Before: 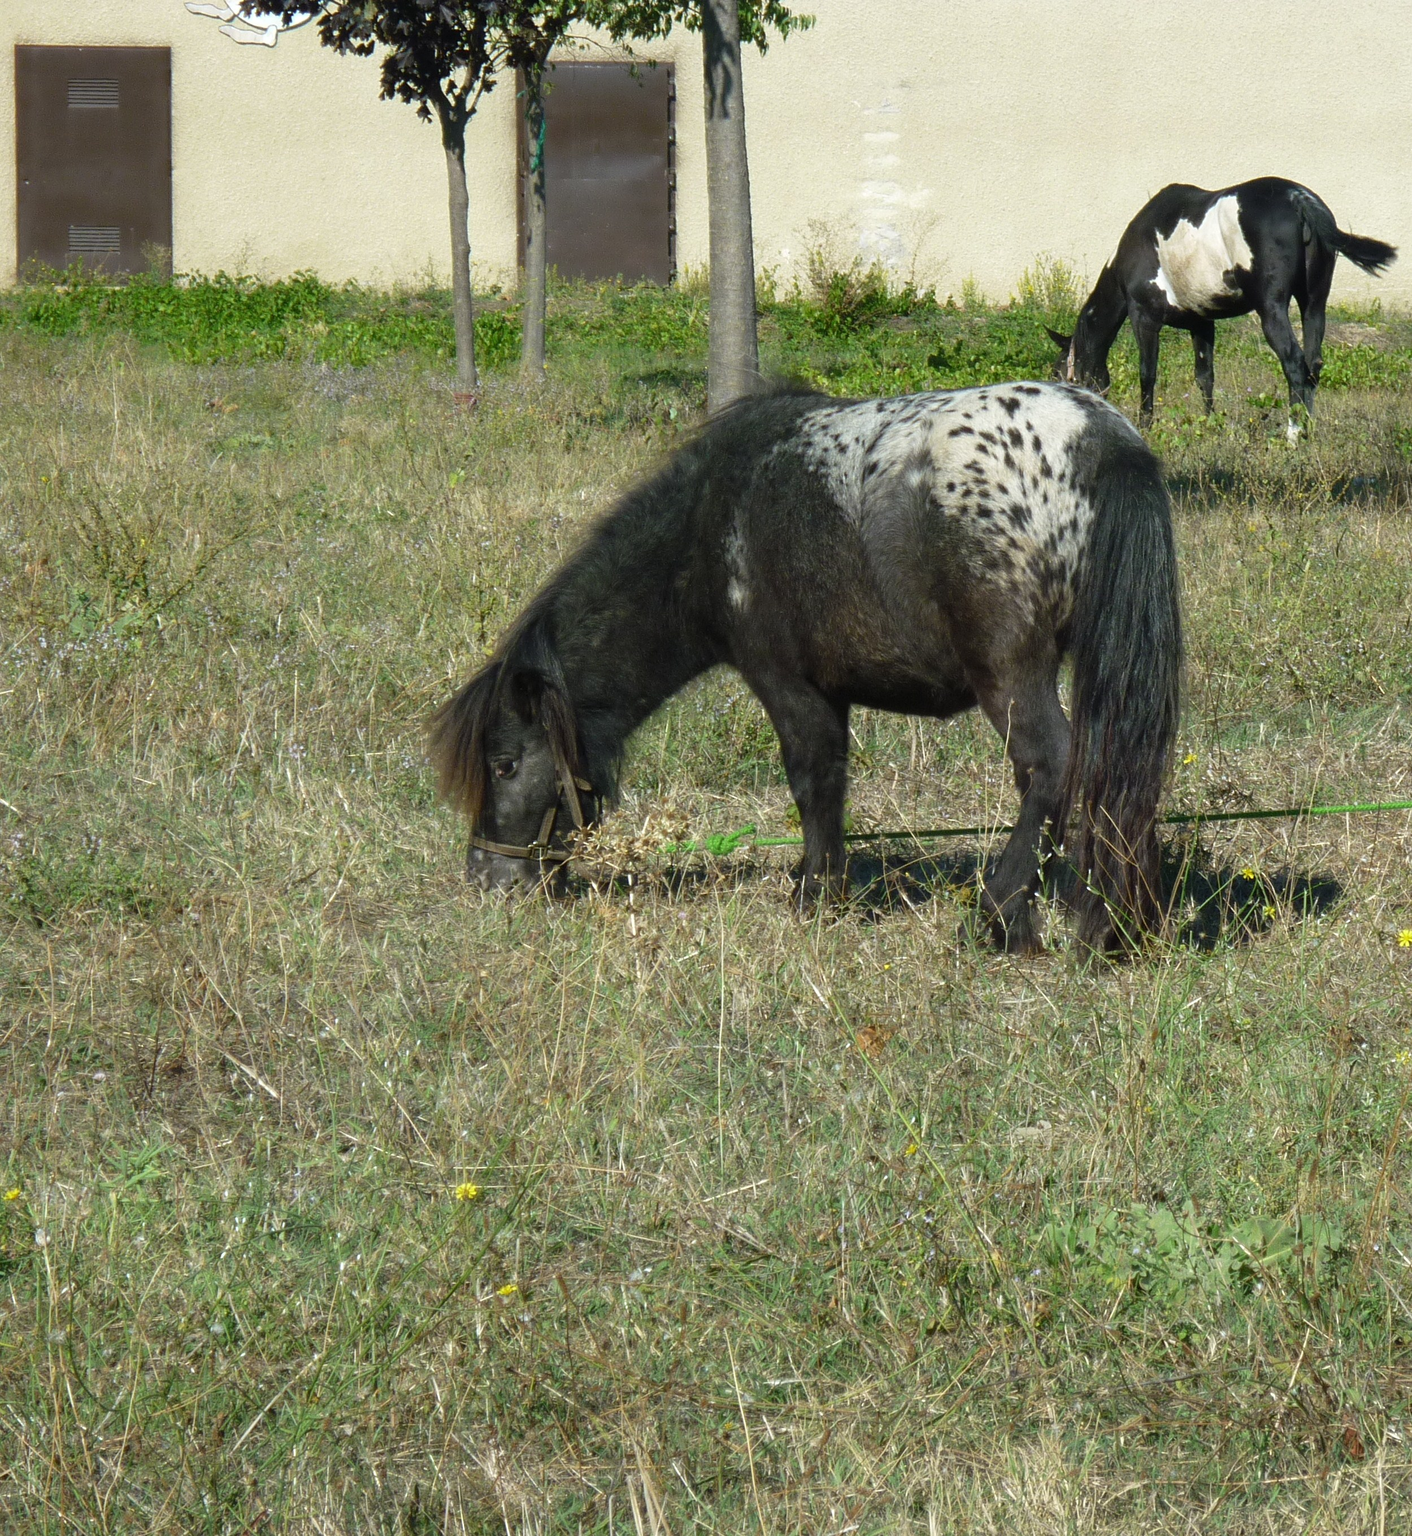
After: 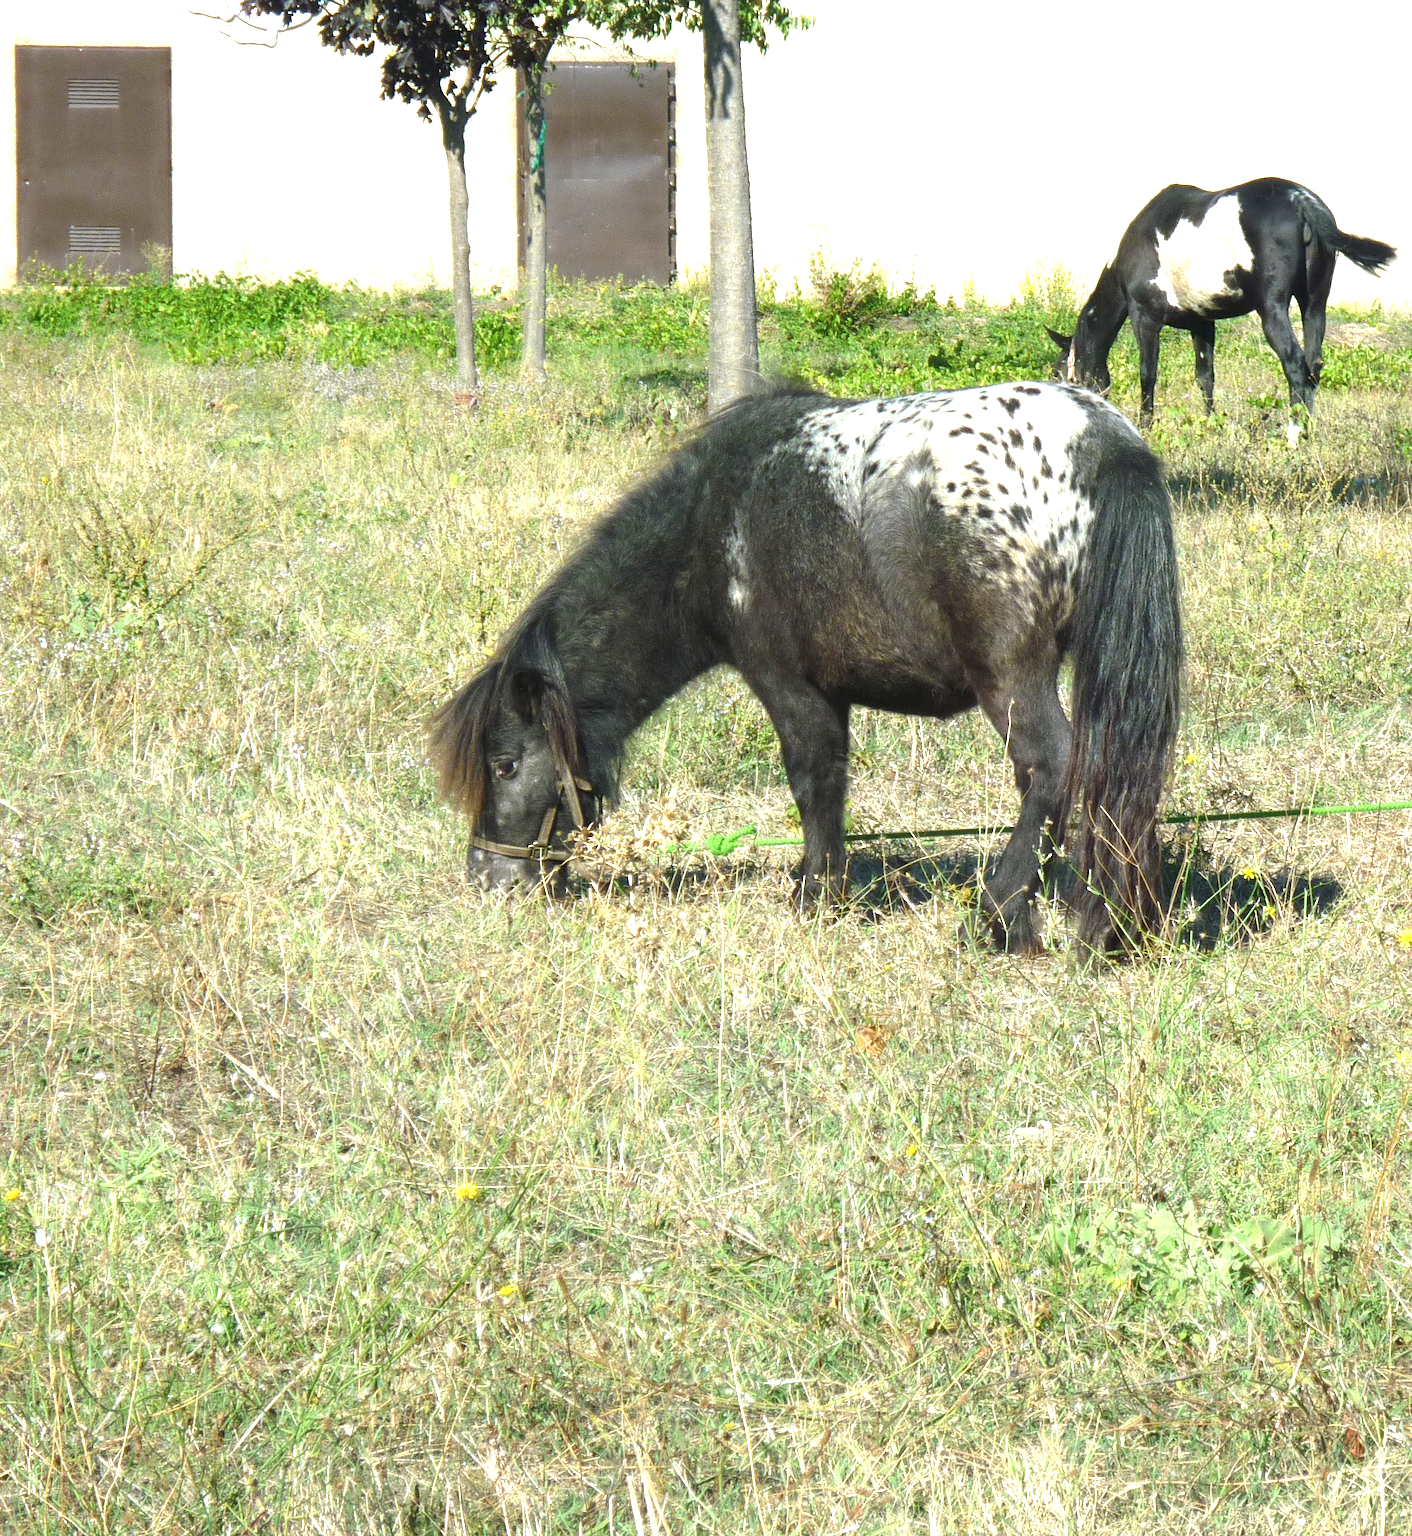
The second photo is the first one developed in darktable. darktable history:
shadows and highlights: shadows -10, white point adjustment 1.5, highlights 10
exposure: black level correction 0, exposure 1.3 EV, compensate exposure bias true, compensate highlight preservation false
